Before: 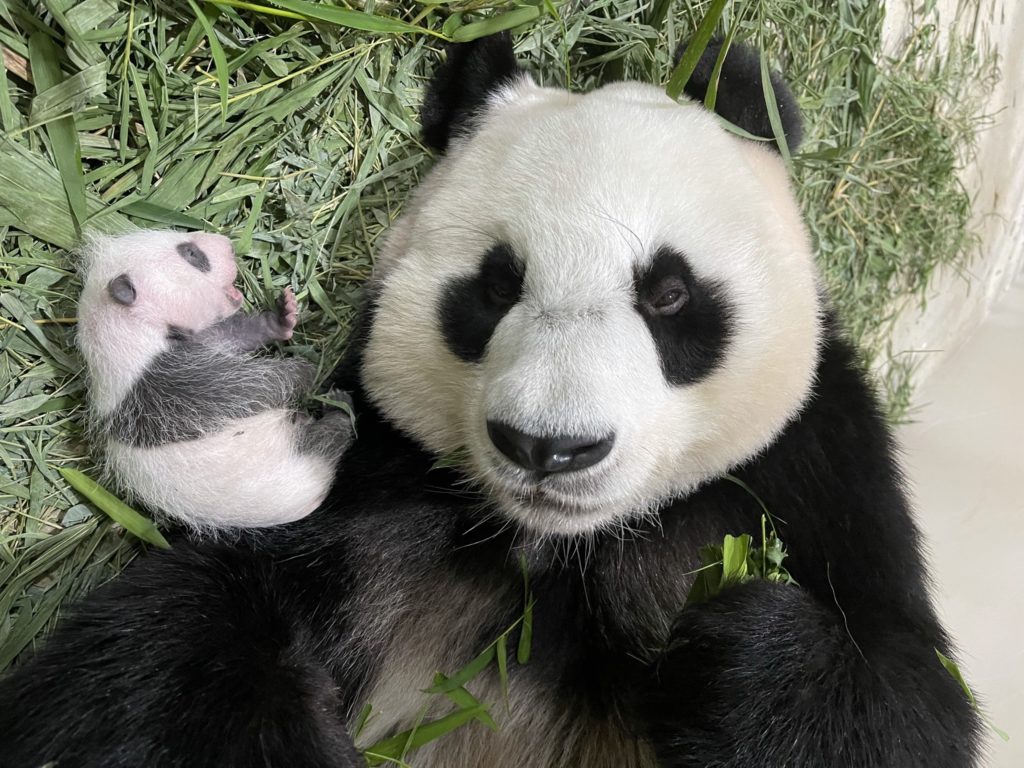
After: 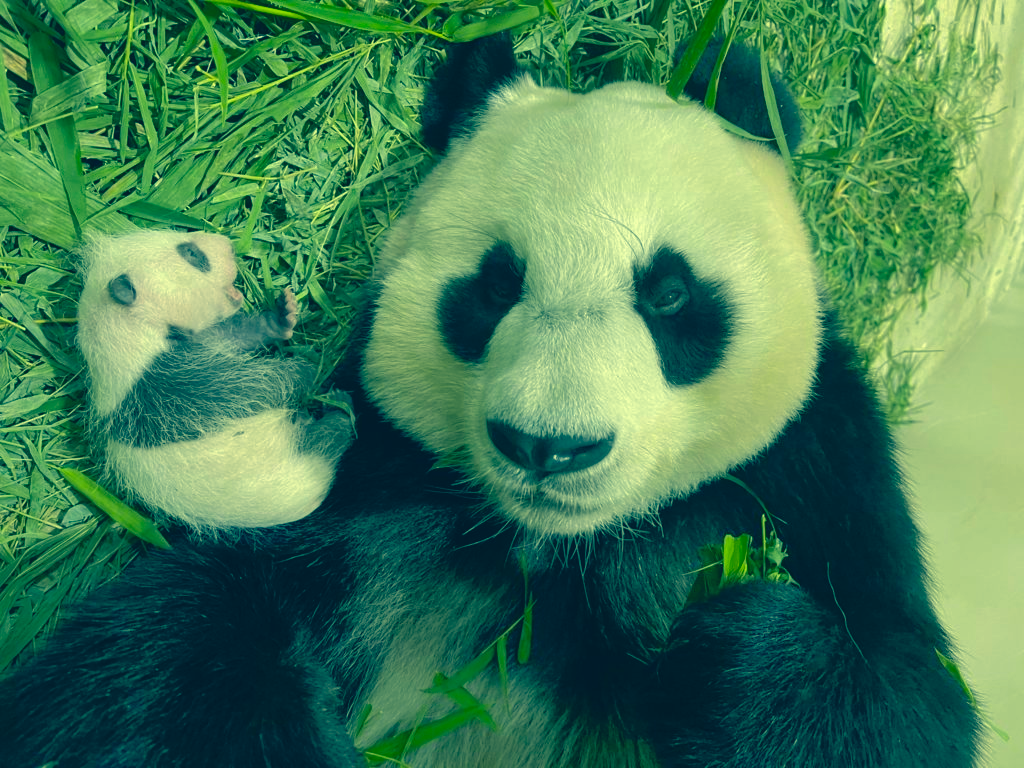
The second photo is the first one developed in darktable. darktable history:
shadows and highlights: on, module defaults
color correction: highlights a* -15.58, highlights b* 40, shadows a* -40, shadows b* -26.18
